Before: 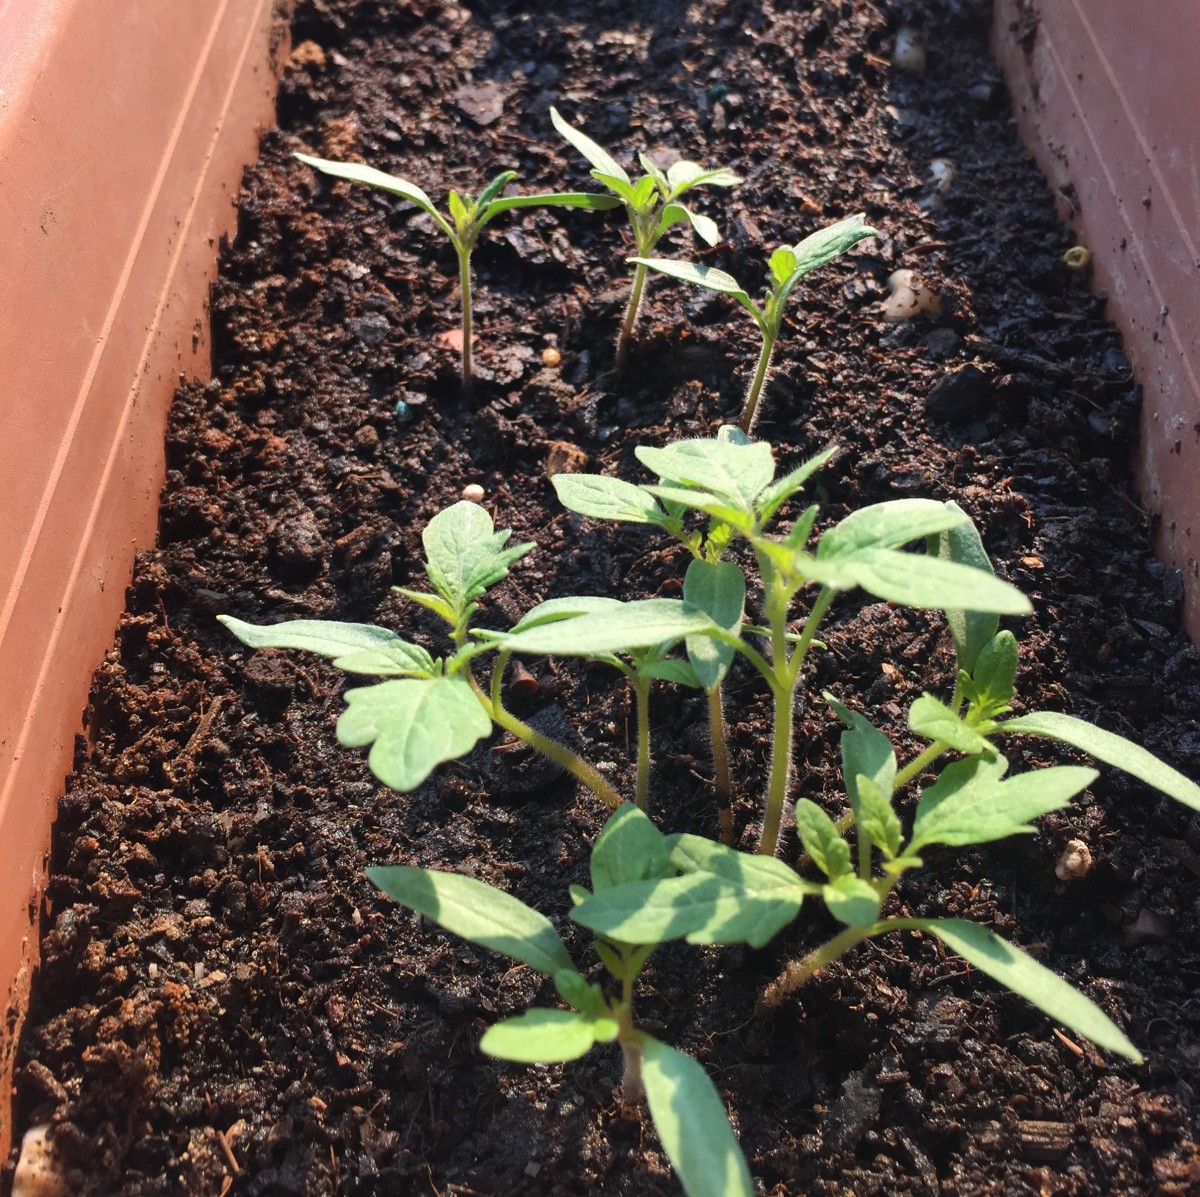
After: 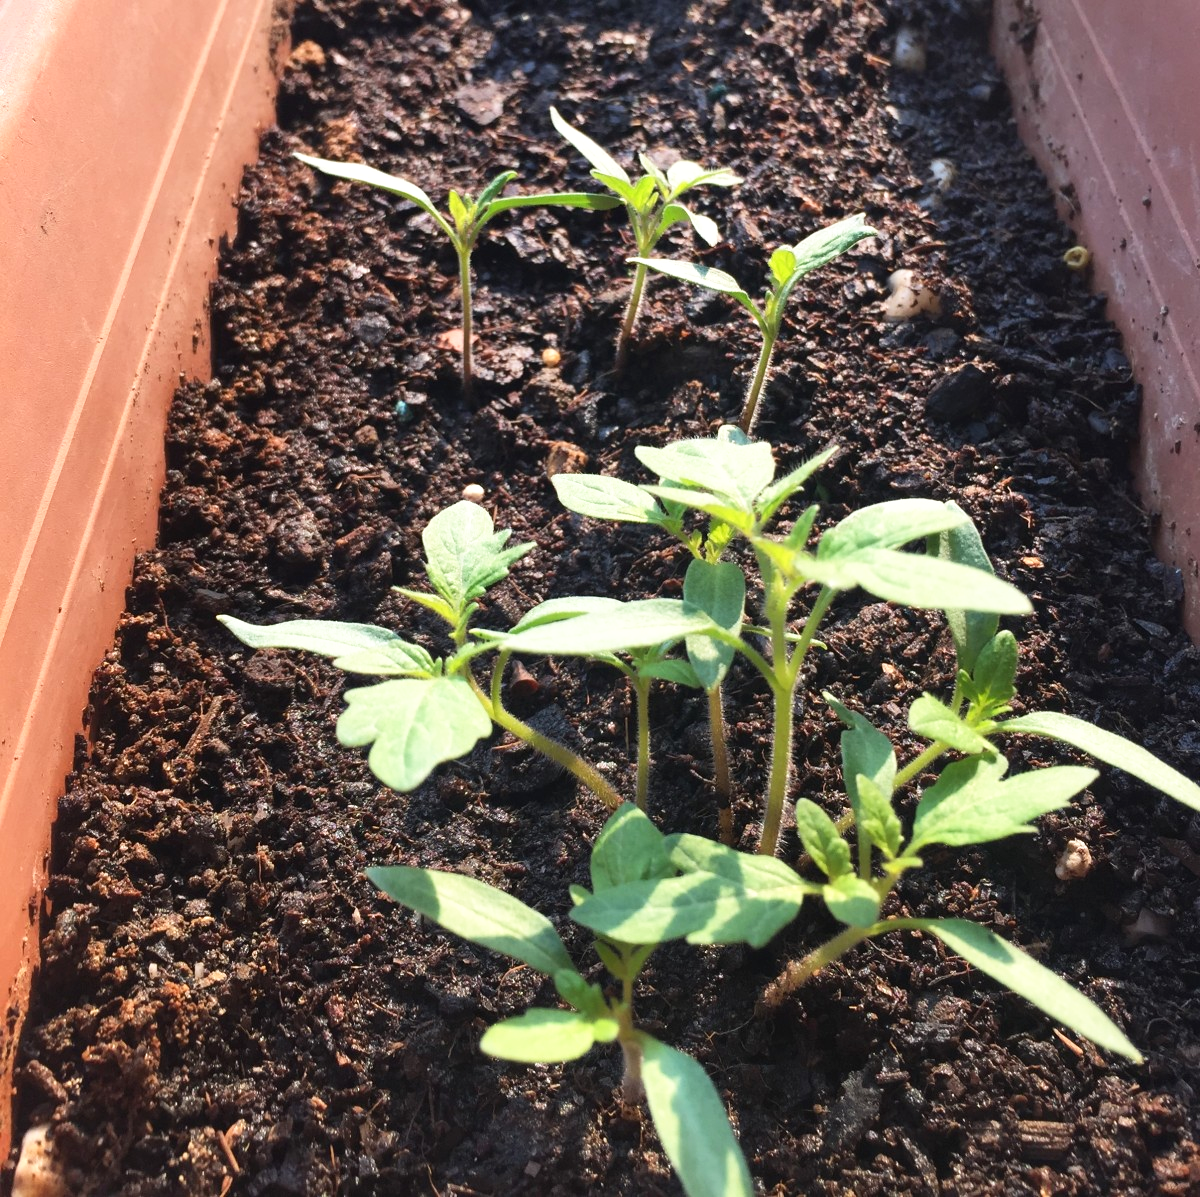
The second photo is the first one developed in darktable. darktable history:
shadows and highlights: shadows 11.52, white point adjustment 1.32, highlights -0.896, soften with gaussian
base curve: curves: ch0 [(0, 0) (0.688, 0.865) (1, 1)], preserve colors none
